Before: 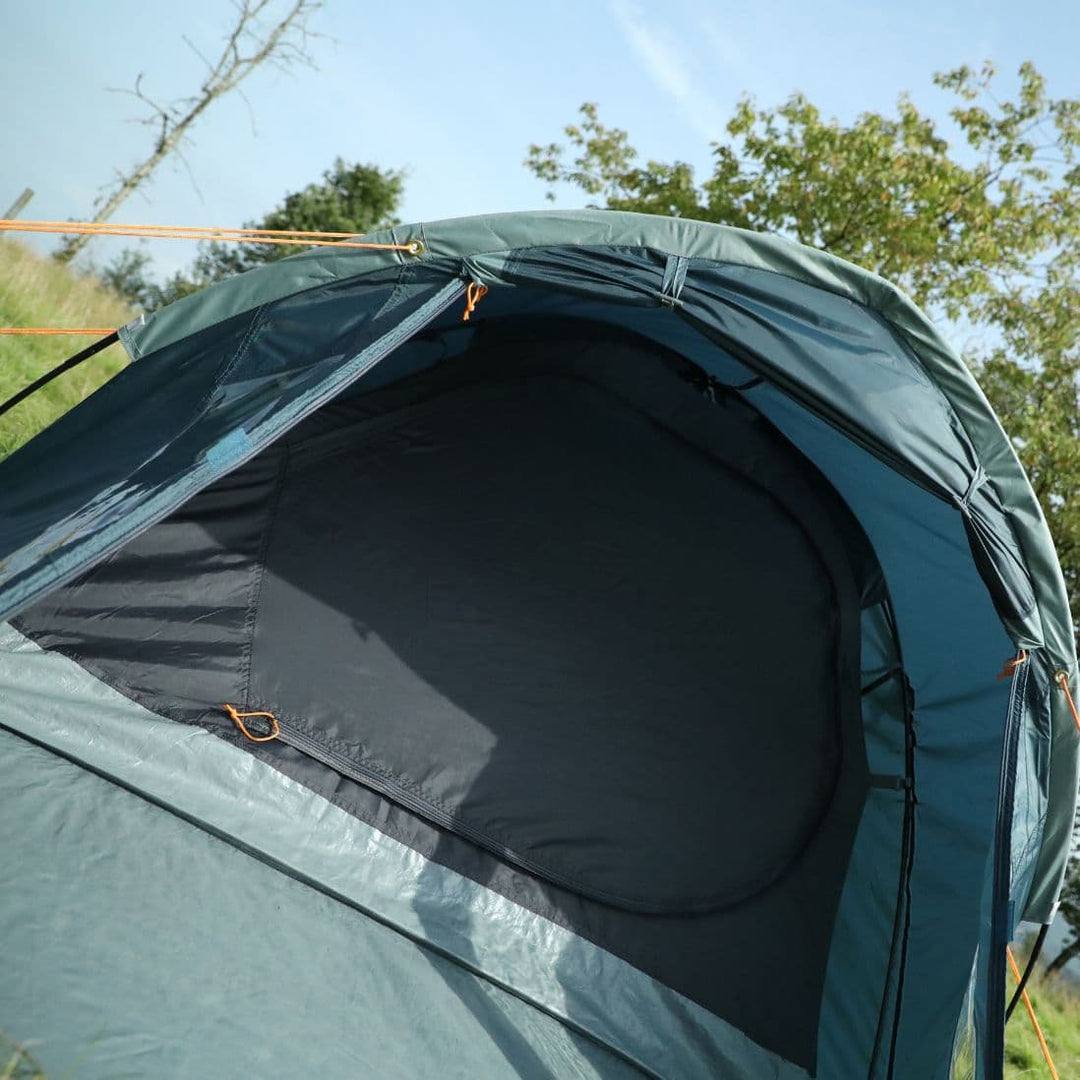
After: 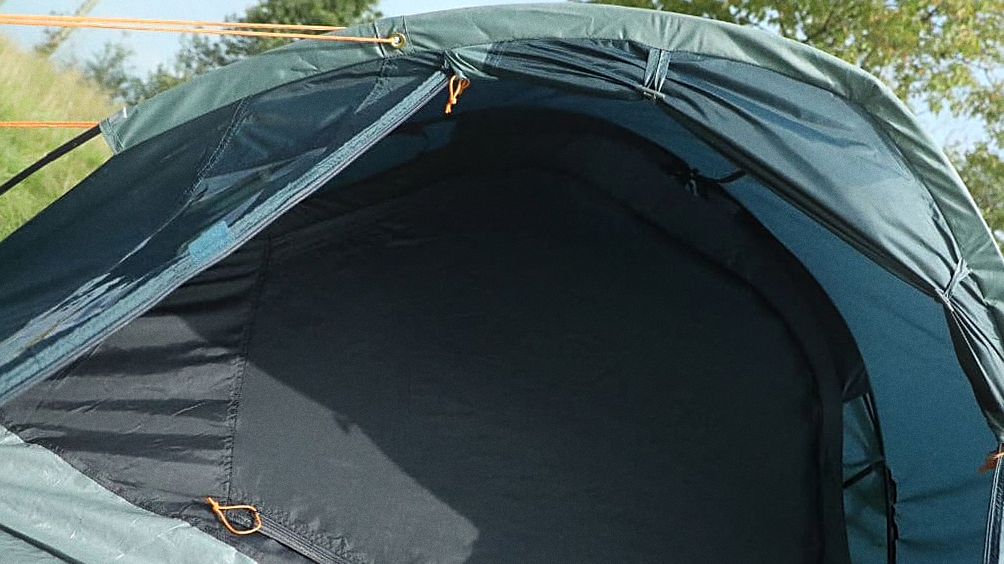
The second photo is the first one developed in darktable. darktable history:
bloom: on, module defaults
crop: left 1.744%, top 19.225%, right 5.069%, bottom 28.357%
grain: coarseness 0.47 ISO
sharpen: on, module defaults
